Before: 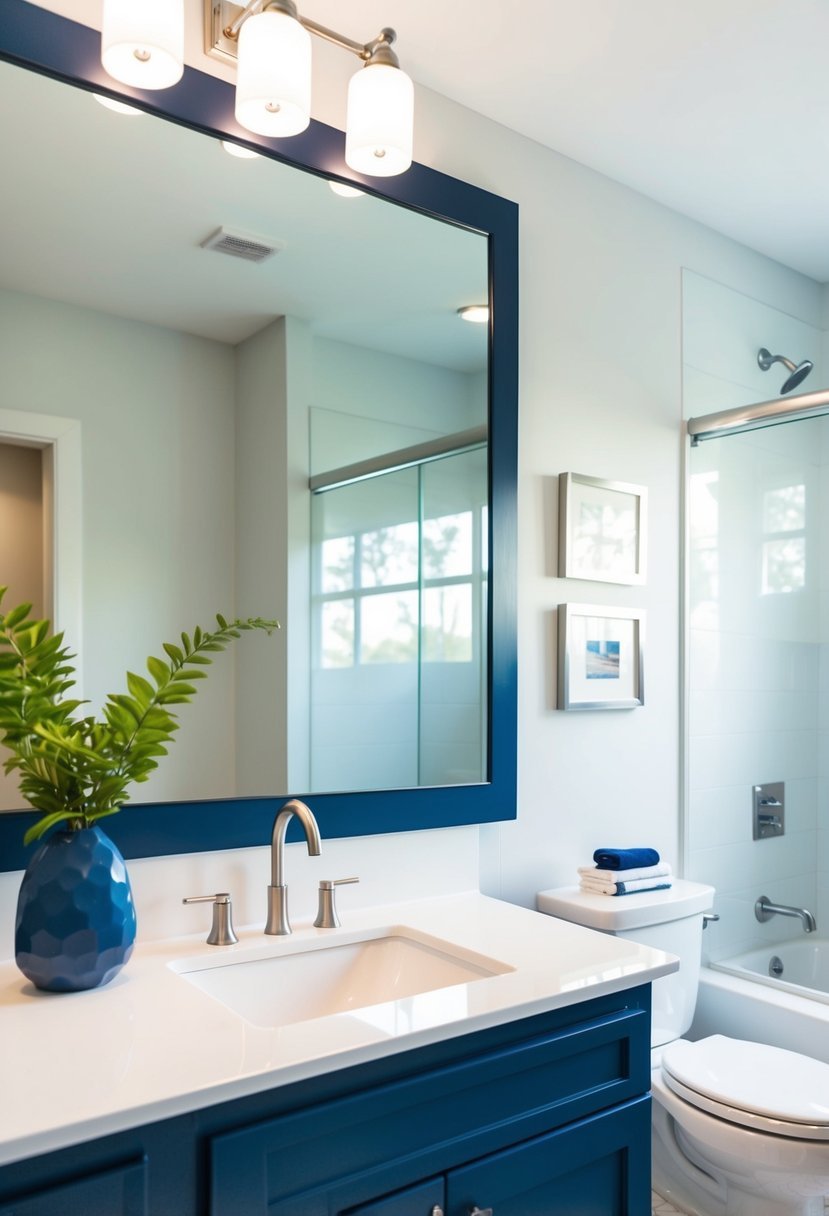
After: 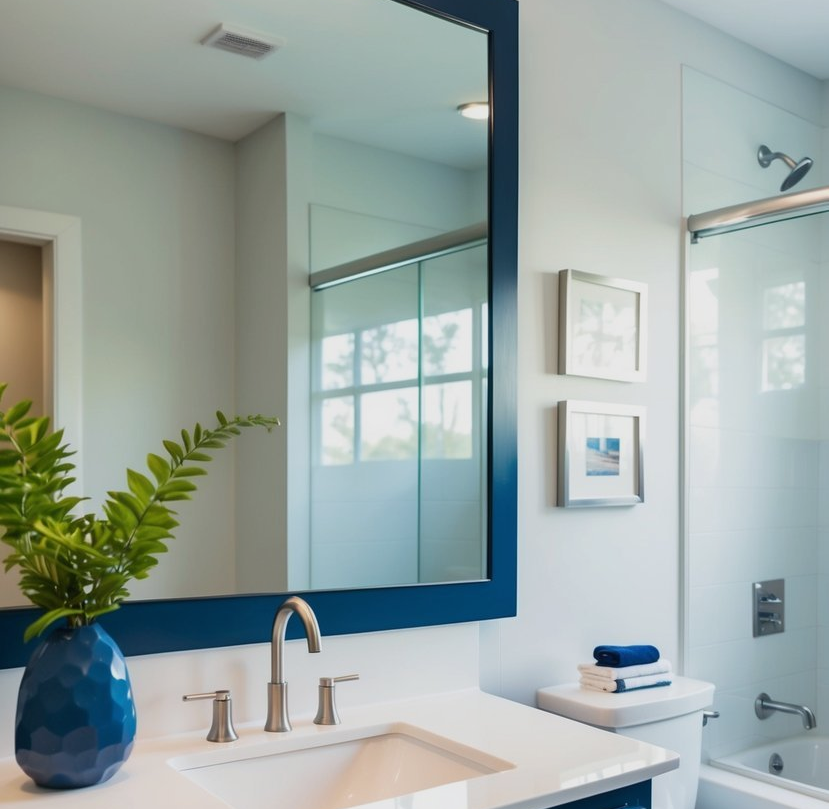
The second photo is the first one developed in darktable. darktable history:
crop: top 16.727%, bottom 16.727%
exposure: exposure -0.293 EV, compensate highlight preservation false
